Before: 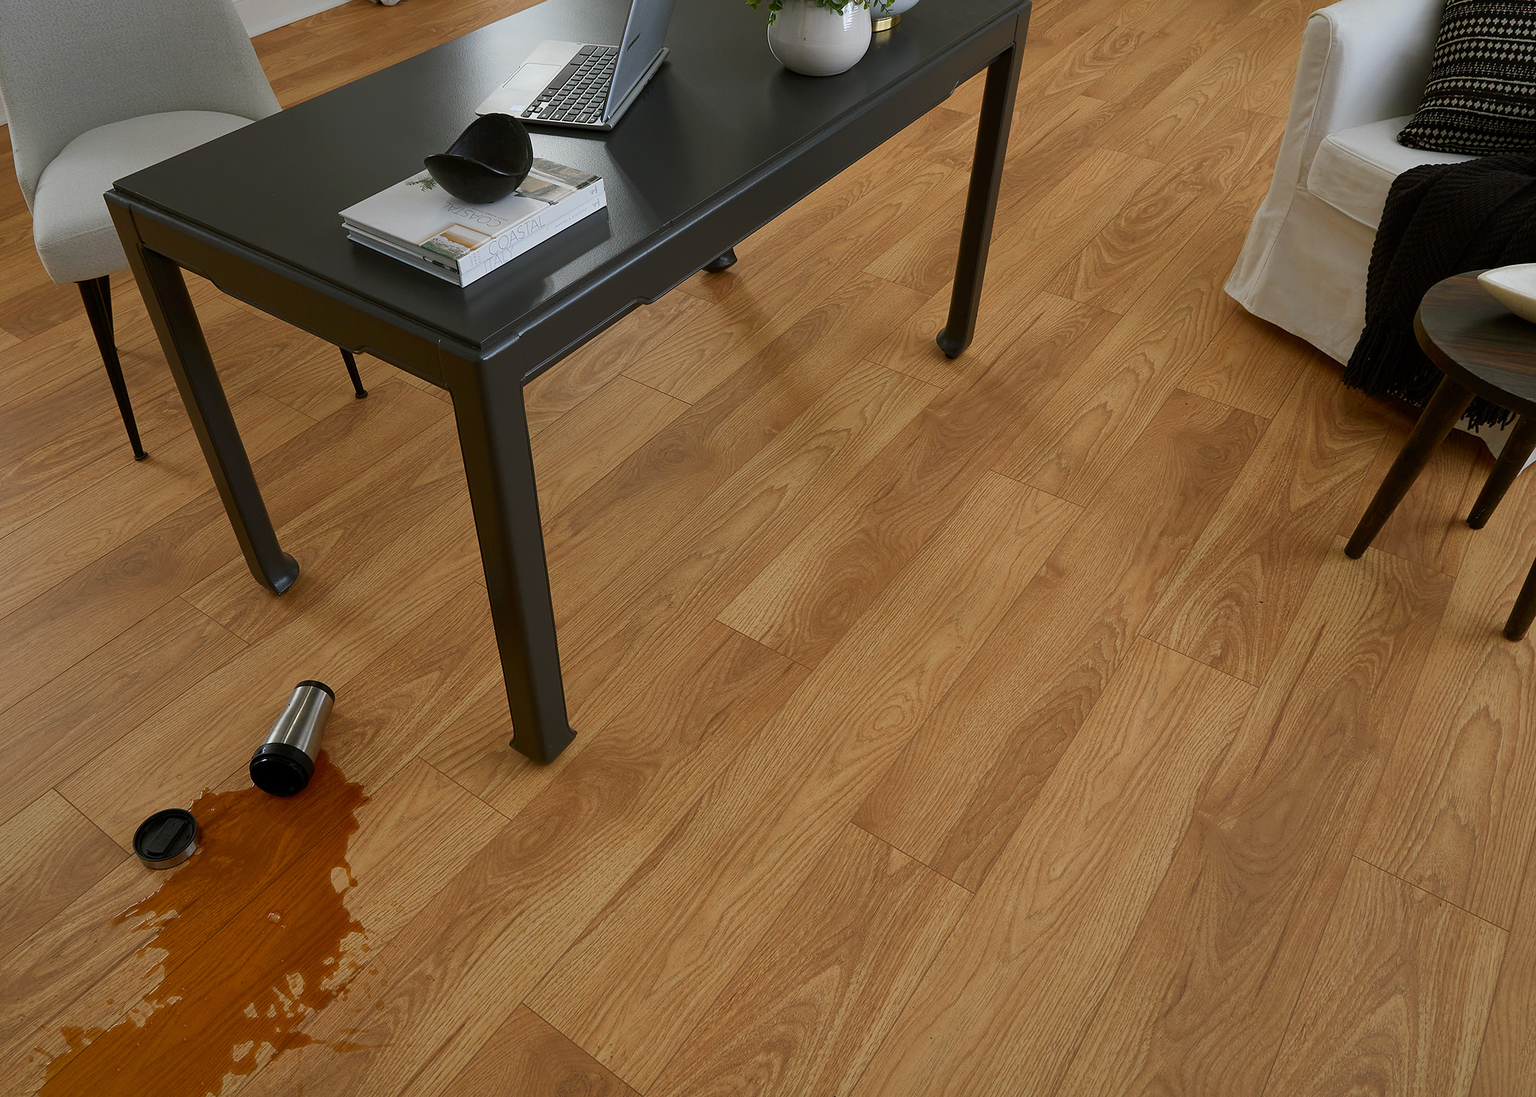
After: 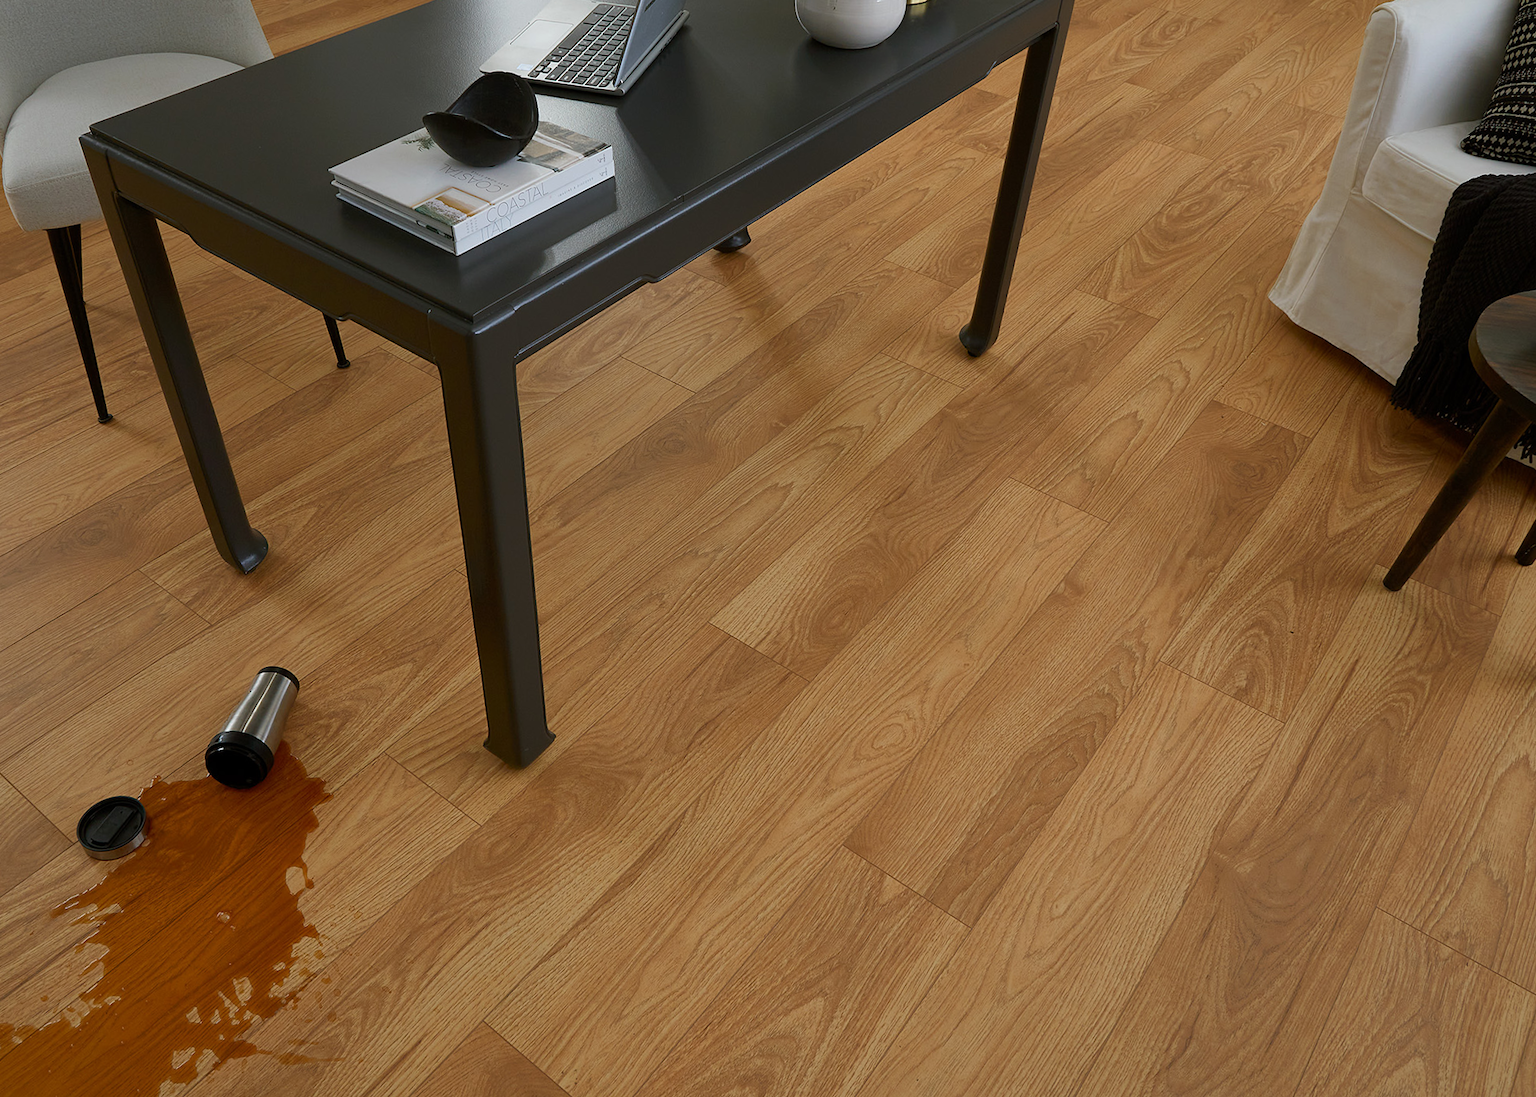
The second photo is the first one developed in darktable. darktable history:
crop and rotate: angle -2.78°
